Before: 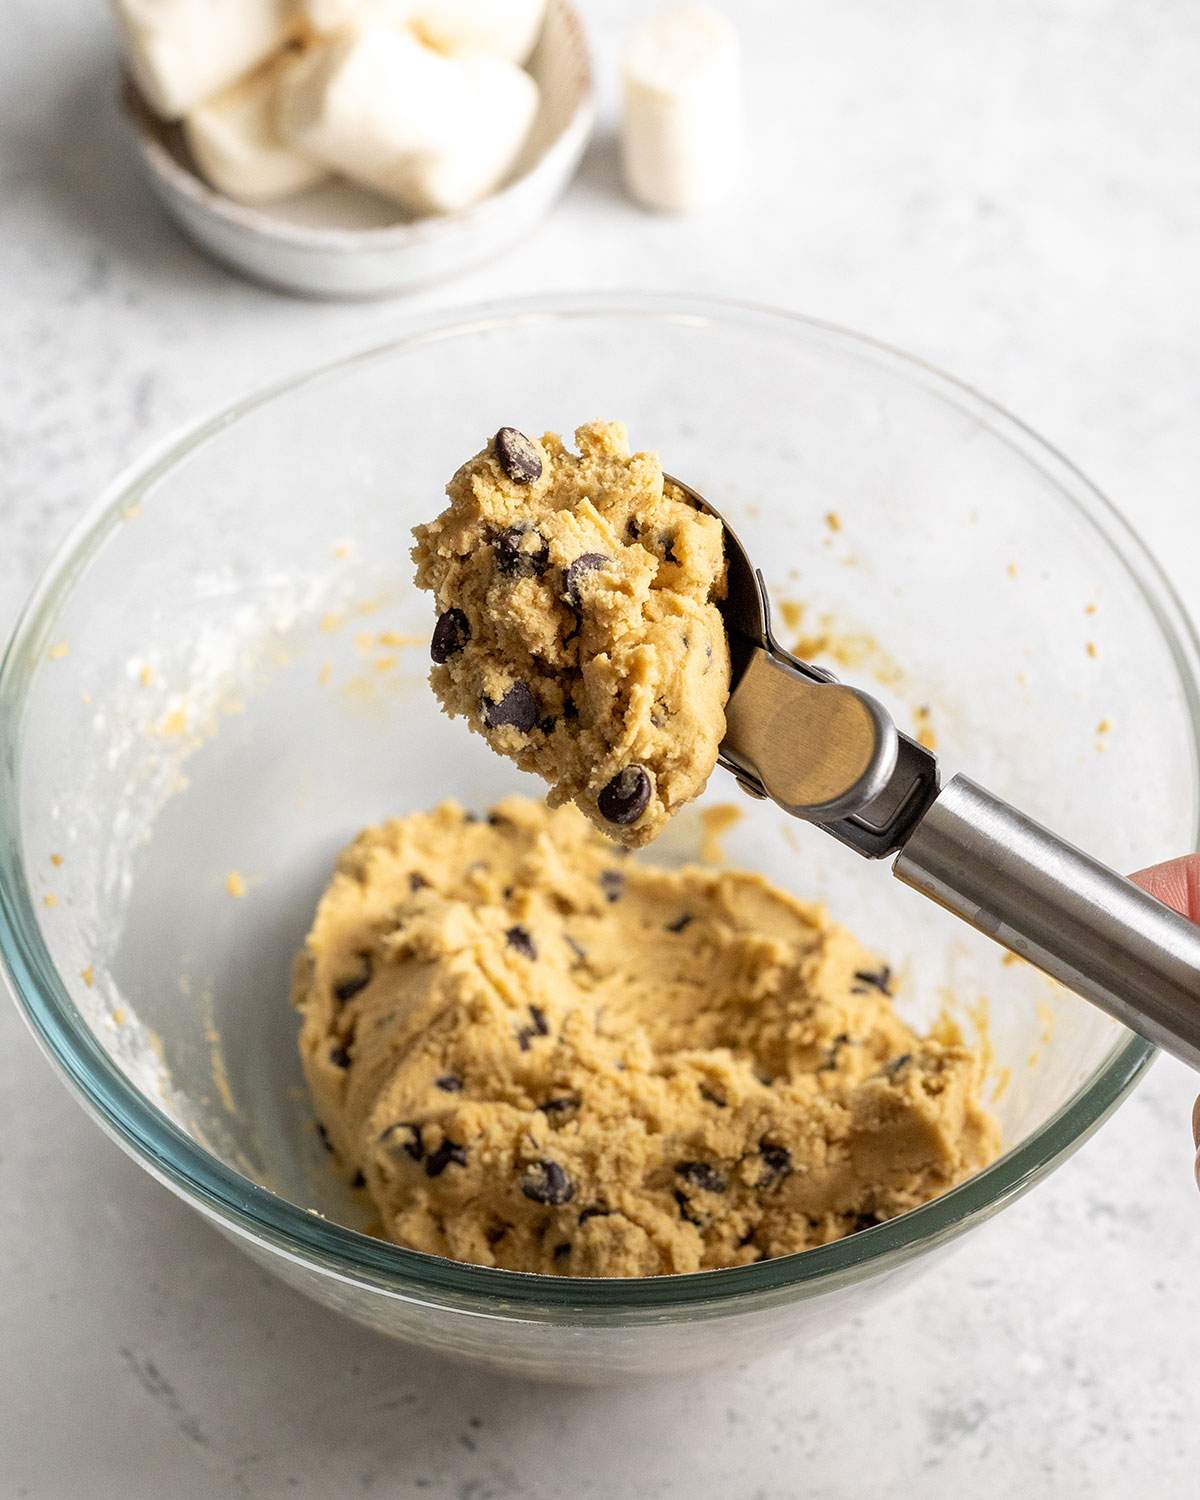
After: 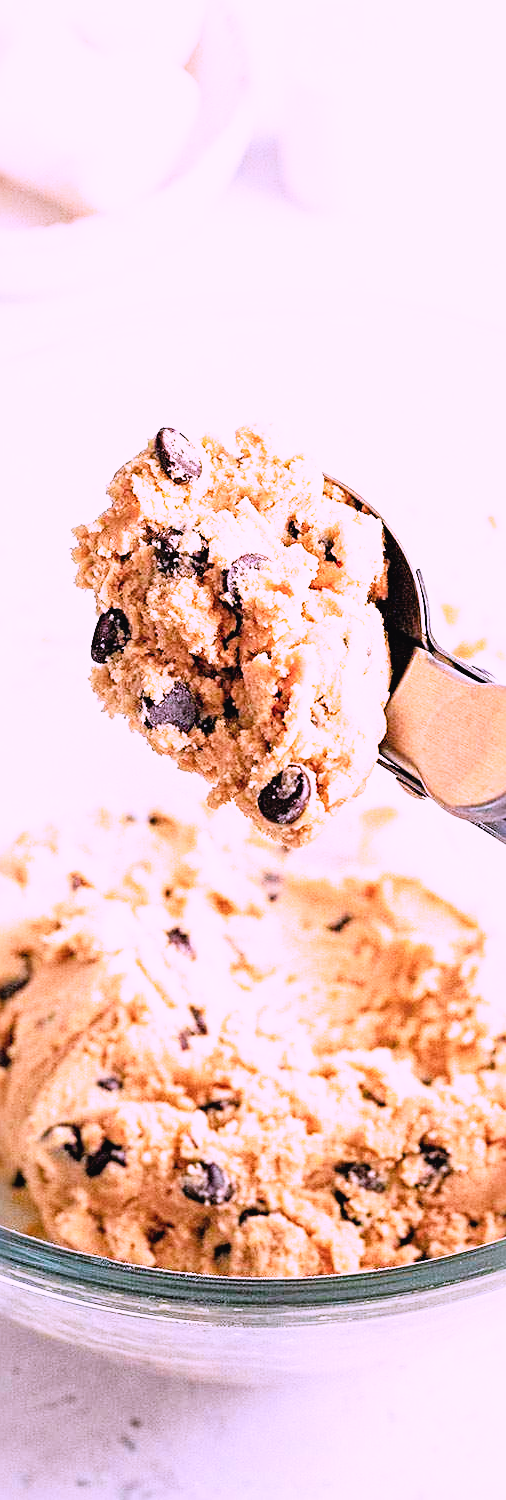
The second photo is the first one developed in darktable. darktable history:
crop: left 28.375%, right 29.41%
filmic rgb: black relative exposure -6.63 EV, white relative exposure 4.72 EV, threshold 3.05 EV, hardness 3.13, contrast 0.805, enable highlight reconstruction true
sharpen: radius 3.957
tone curve: curves: ch0 [(0, 0) (0.139, 0.067) (0.319, 0.269) (0.498, 0.505) (0.725, 0.824) (0.864, 0.945) (0.985, 1)]; ch1 [(0, 0) (0.291, 0.197) (0.456, 0.426) (0.495, 0.488) (0.557, 0.578) (0.599, 0.644) (0.702, 0.786) (1, 1)]; ch2 [(0, 0) (0.125, 0.089) (0.353, 0.329) (0.447, 0.43) (0.557, 0.566) (0.63, 0.667) (1, 1)], preserve colors none
exposure: exposure 2.051 EV, compensate highlight preservation false
contrast brightness saturation: contrast -0.113
color correction: highlights a* 15.02, highlights b* -25.16
